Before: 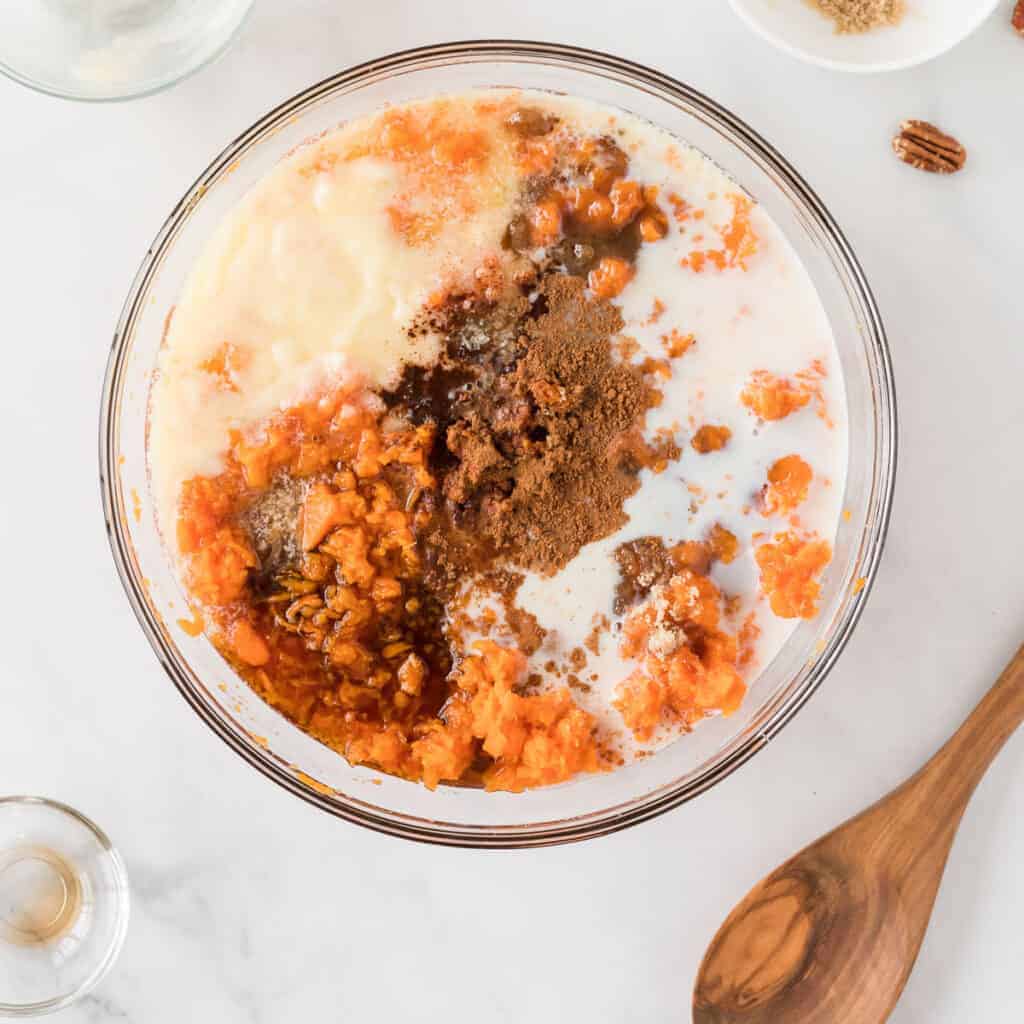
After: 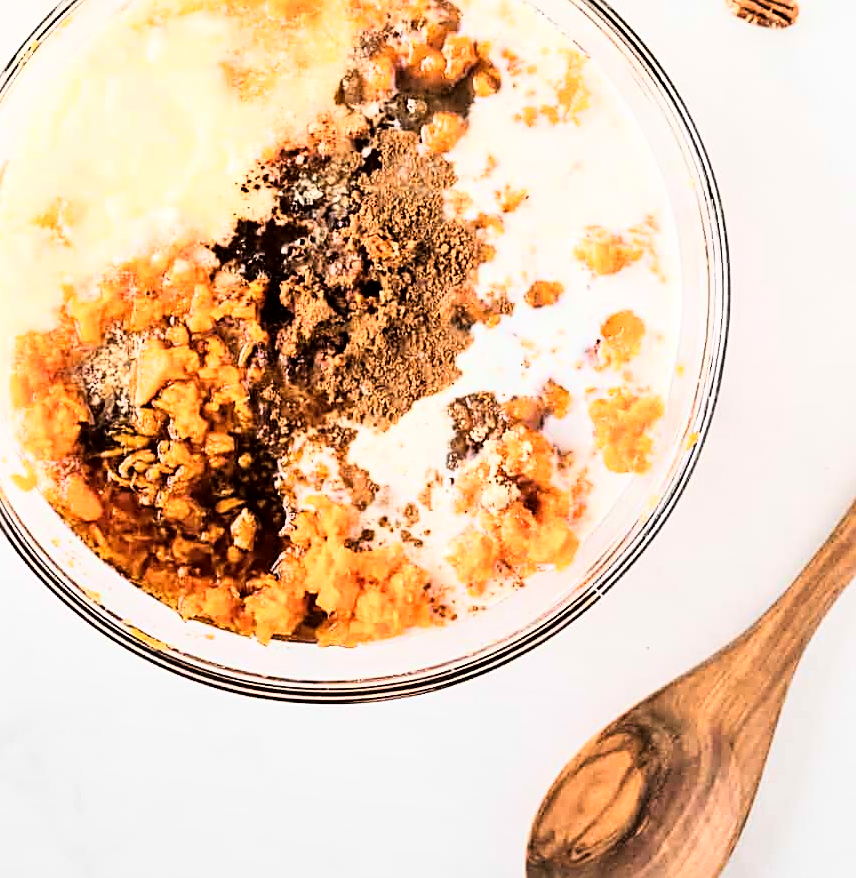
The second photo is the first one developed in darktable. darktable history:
crop: left 16.315%, top 14.246%
exposure: exposure -0.242 EV, compensate highlight preservation false
sharpen: radius 2.543, amount 0.636
graduated density: rotation -180°, offset 27.42
rgb curve: curves: ch0 [(0, 0) (0.21, 0.15) (0.24, 0.21) (0.5, 0.75) (0.75, 0.96) (0.89, 0.99) (1, 1)]; ch1 [(0, 0.02) (0.21, 0.13) (0.25, 0.2) (0.5, 0.67) (0.75, 0.9) (0.89, 0.97) (1, 1)]; ch2 [(0, 0.02) (0.21, 0.13) (0.25, 0.2) (0.5, 0.67) (0.75, 0.9) (0.89, 0.97) (1, 1)], compensate middle gray true
local contrast: highlights 100%, shadows 100%, detail 120%, midtone range 0.2
